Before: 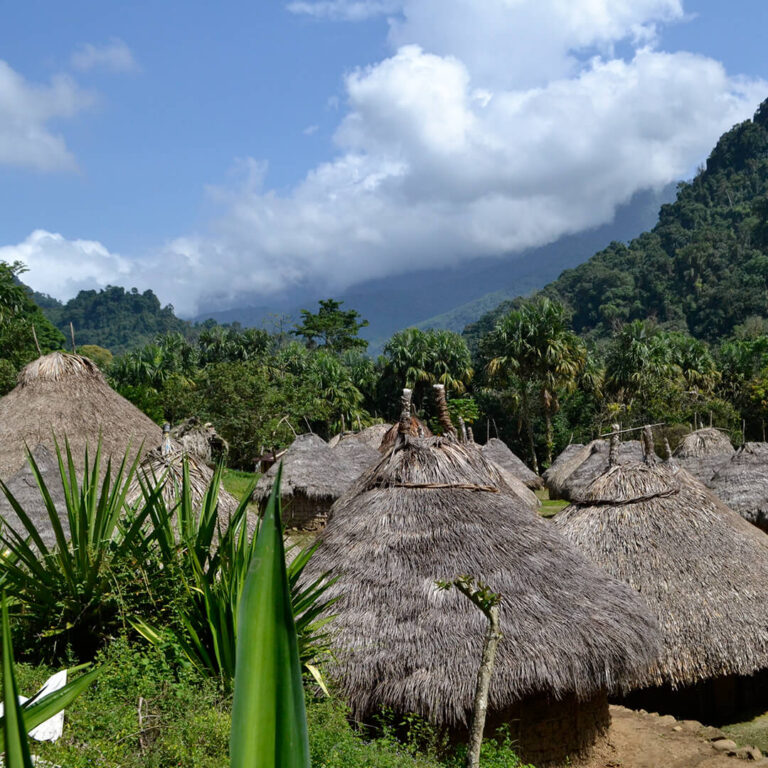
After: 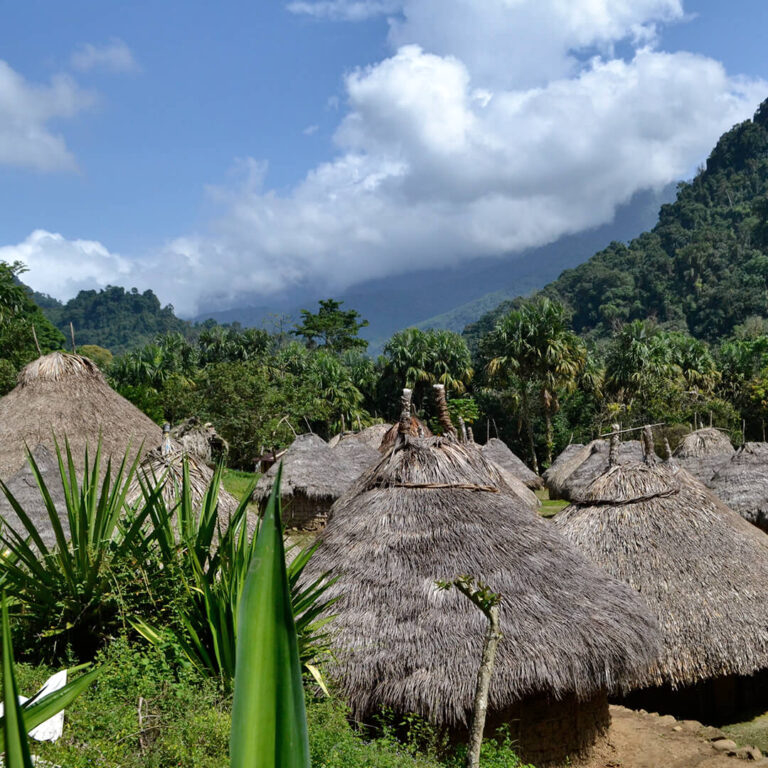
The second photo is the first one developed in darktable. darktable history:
shadows and highlights: white point adjustment 1.06, soften with gaussian
